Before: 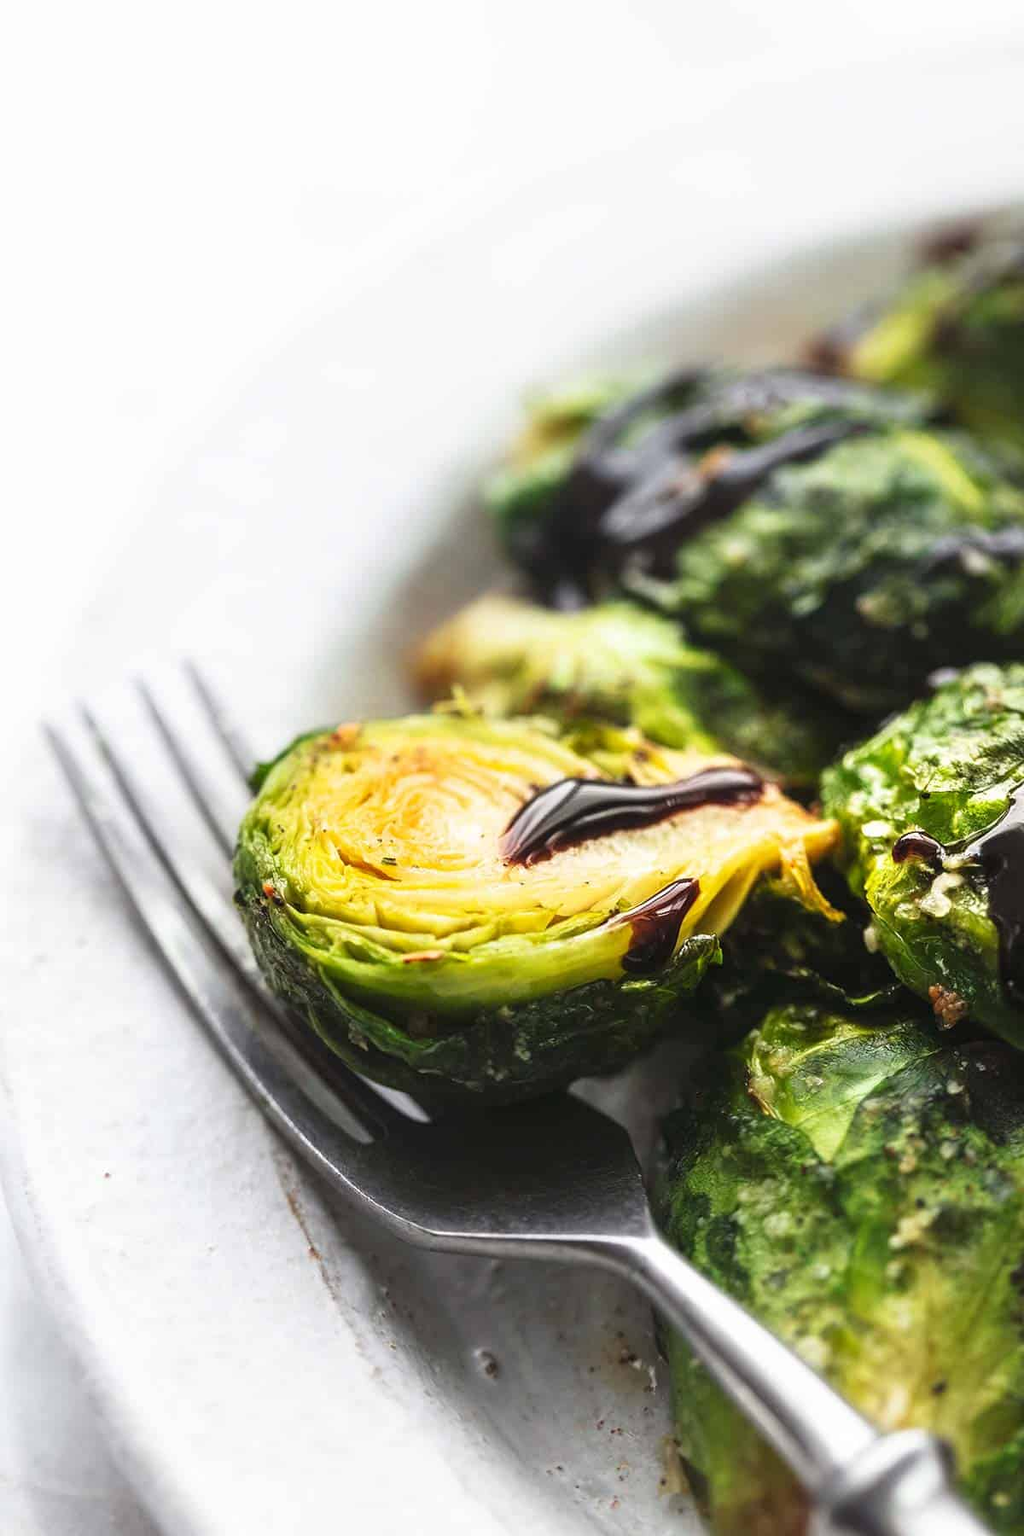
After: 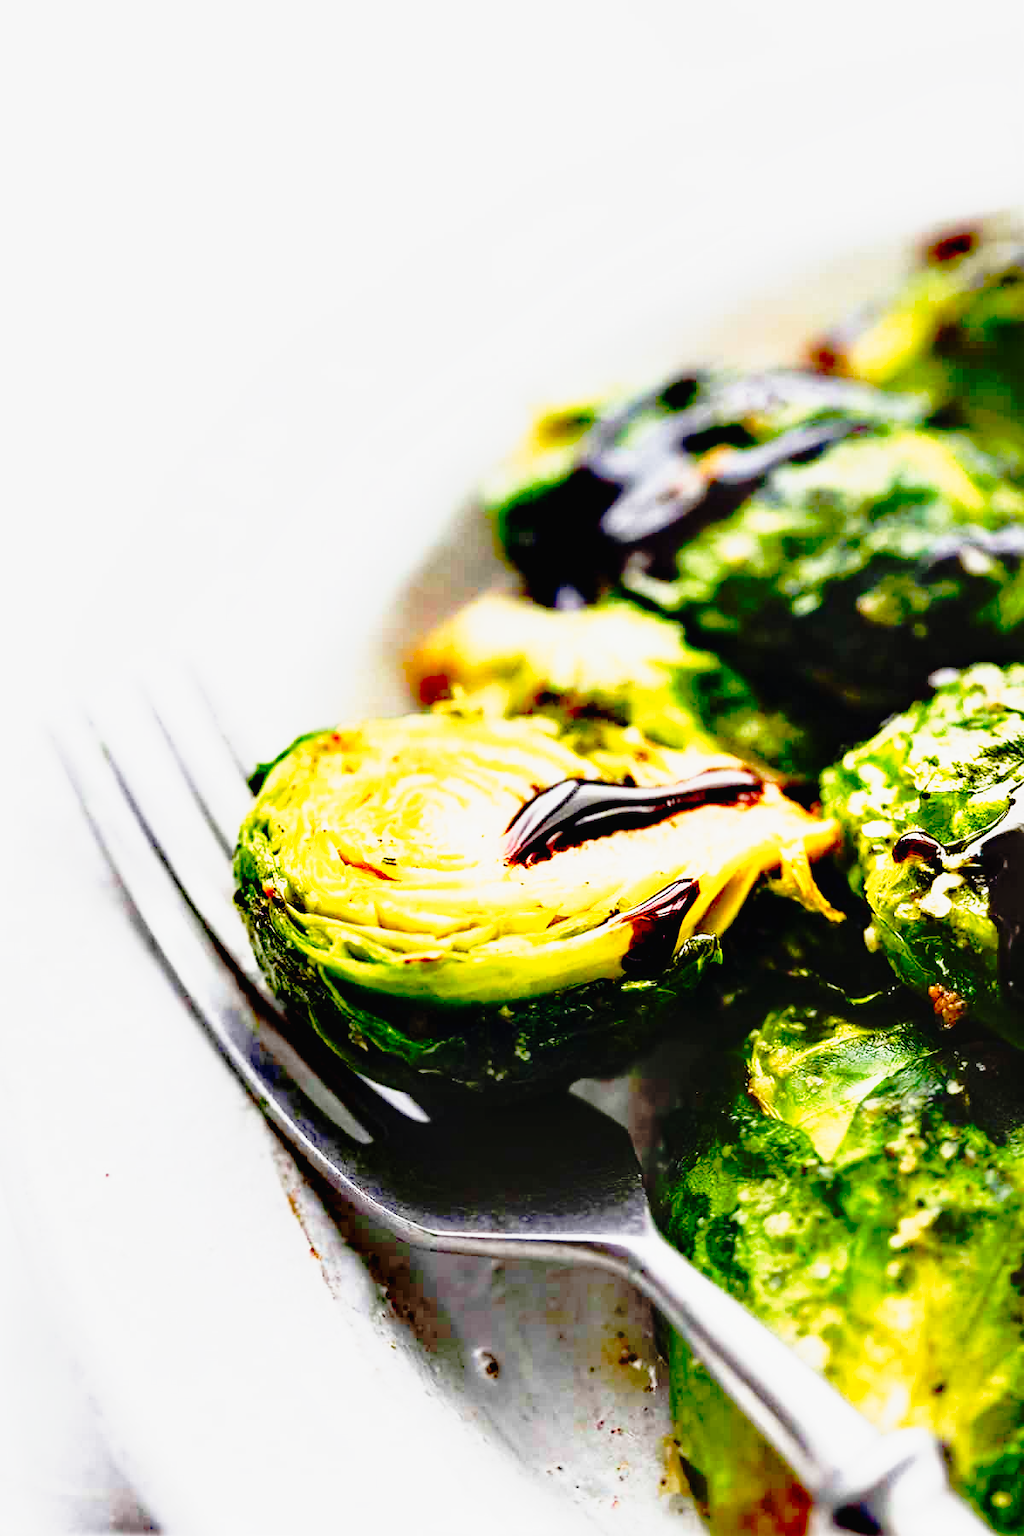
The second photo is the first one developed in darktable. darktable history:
base curve: curves: ch0 [(0, 0) (0.073, 0.04) (0.157, 0.139) (0.492, 0.492) (0.758, 0.758) (1, 1)], fusion 1, preserve colors none
tone curve: curves: ch0 [(0, 0.015) (0.091, 0.055) (0.184, 0.159) (0.304, 0.382) (0.492, 0.579) (0.628, 0.755) (0.832, 0.932) (0.984, 0.963)]; ch1 [(0, 0) (0.34, 0.235) (0.46, 0.46) (0.515, 0.502) (0.553, 0.567) (0.764, 0.815) (1, 1)]; ch2 [(0, 0) (0.44, 0.458) (0.479, 0.492) (0.524, 0.507) (0.557, 0.567) (0.673, 0.699) (1, 1)], preserve colors none
color balance rgb: linear chroma grading › global chroma 14.603%, perceptual saturation grading › global saturation 20%, perceptual saturation grading › highlights -25.689%, perceptual saturation grading › shadows 49.794%
